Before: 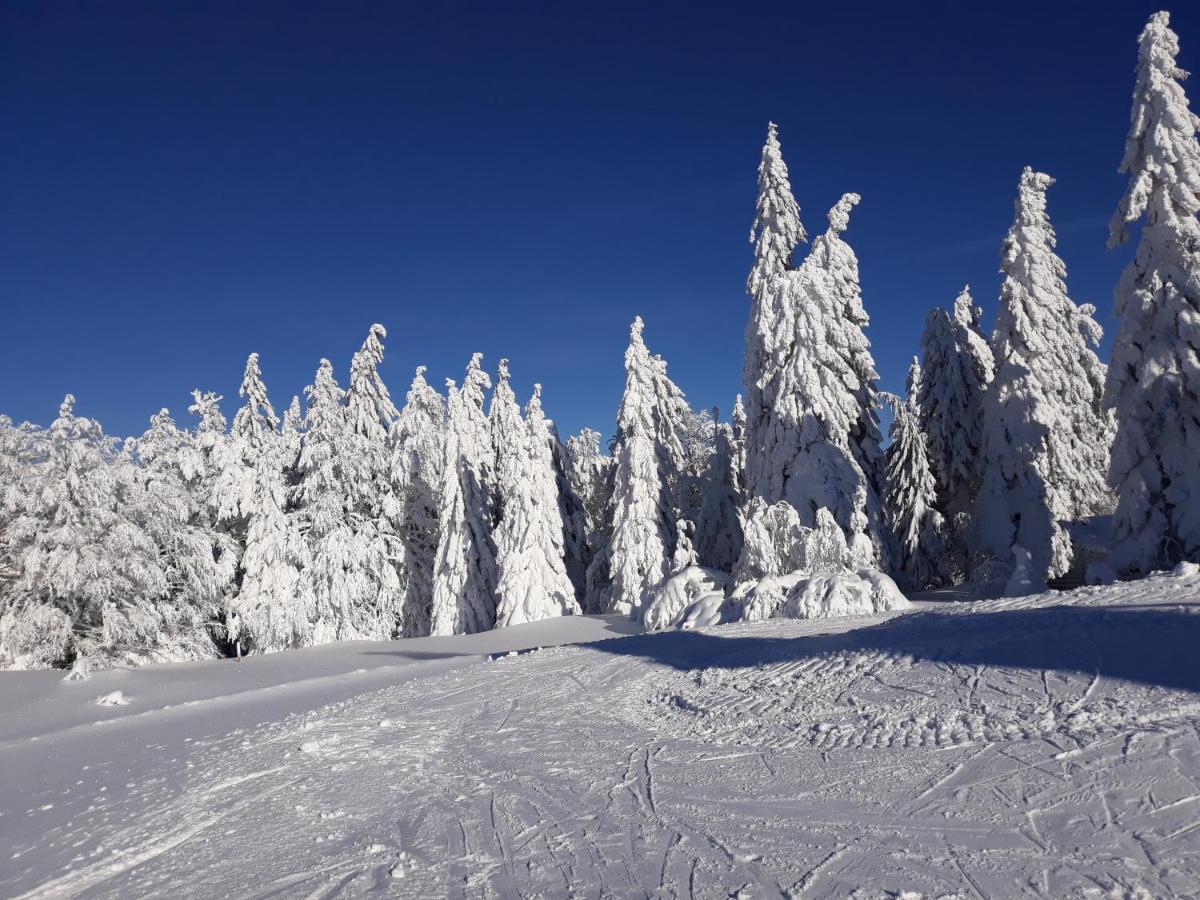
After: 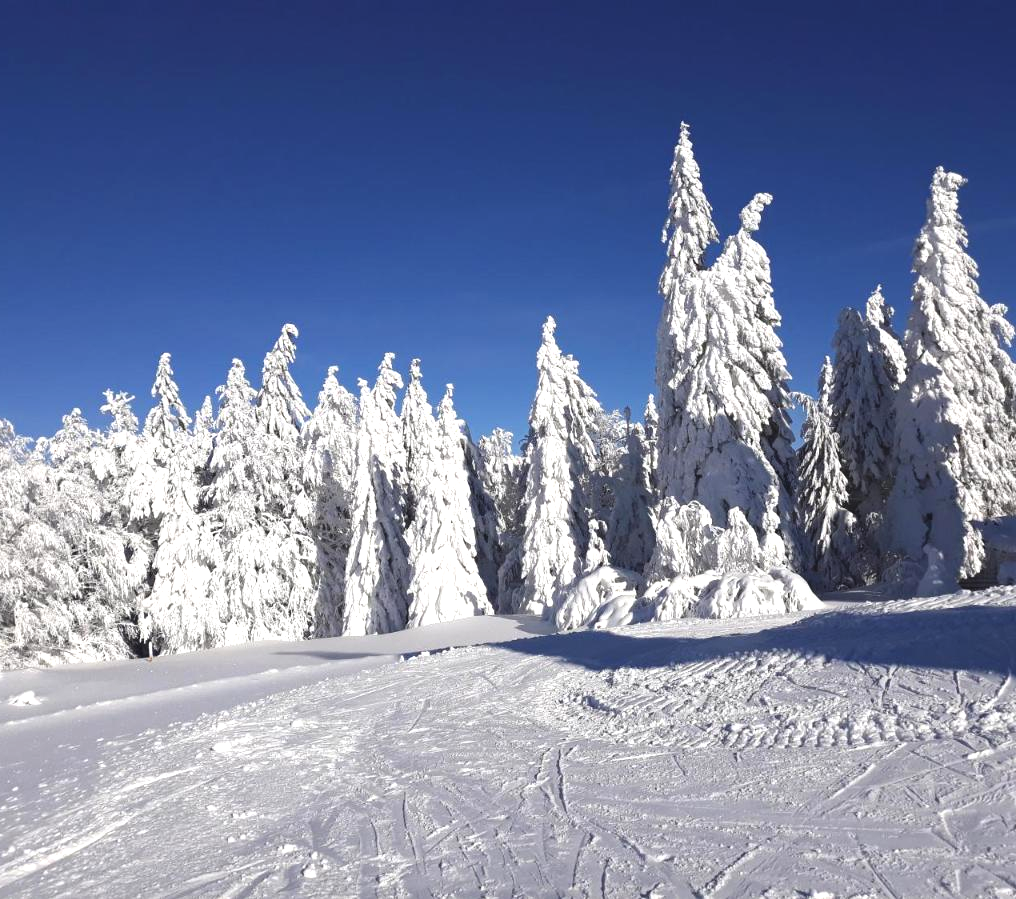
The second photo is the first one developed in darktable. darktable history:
tone equalizer: on, module defaults
crop: left 7.386%, right 7.87%
exposure: black level correction -0.005, exposure 0.628 EV, compensate highlight preservation false
